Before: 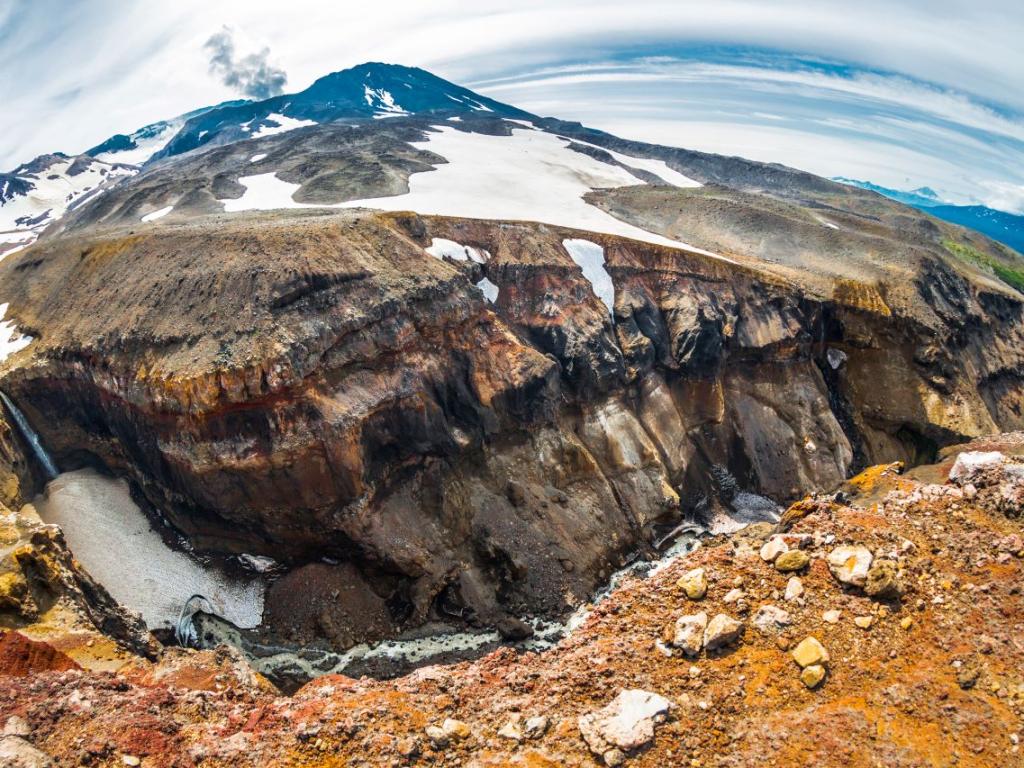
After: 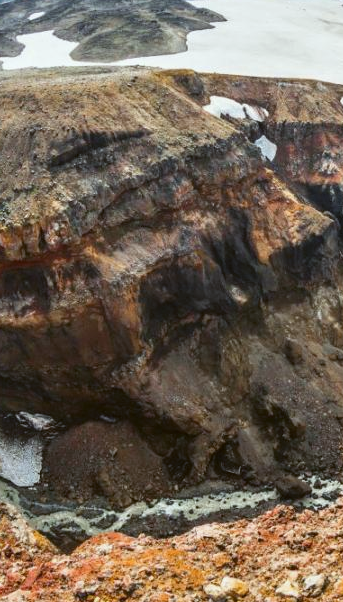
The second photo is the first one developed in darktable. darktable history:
crop and rotate: left 21.77%, top 18.528%, right 44.676%, bottom 2.997%
color balance: lift [1.004, 1.002, 1.002, 0.998], gamma [1, 1.007, 1.002, 0.993], gain [1, 0.977, 1.013, 1.023], contrast -3.64%
